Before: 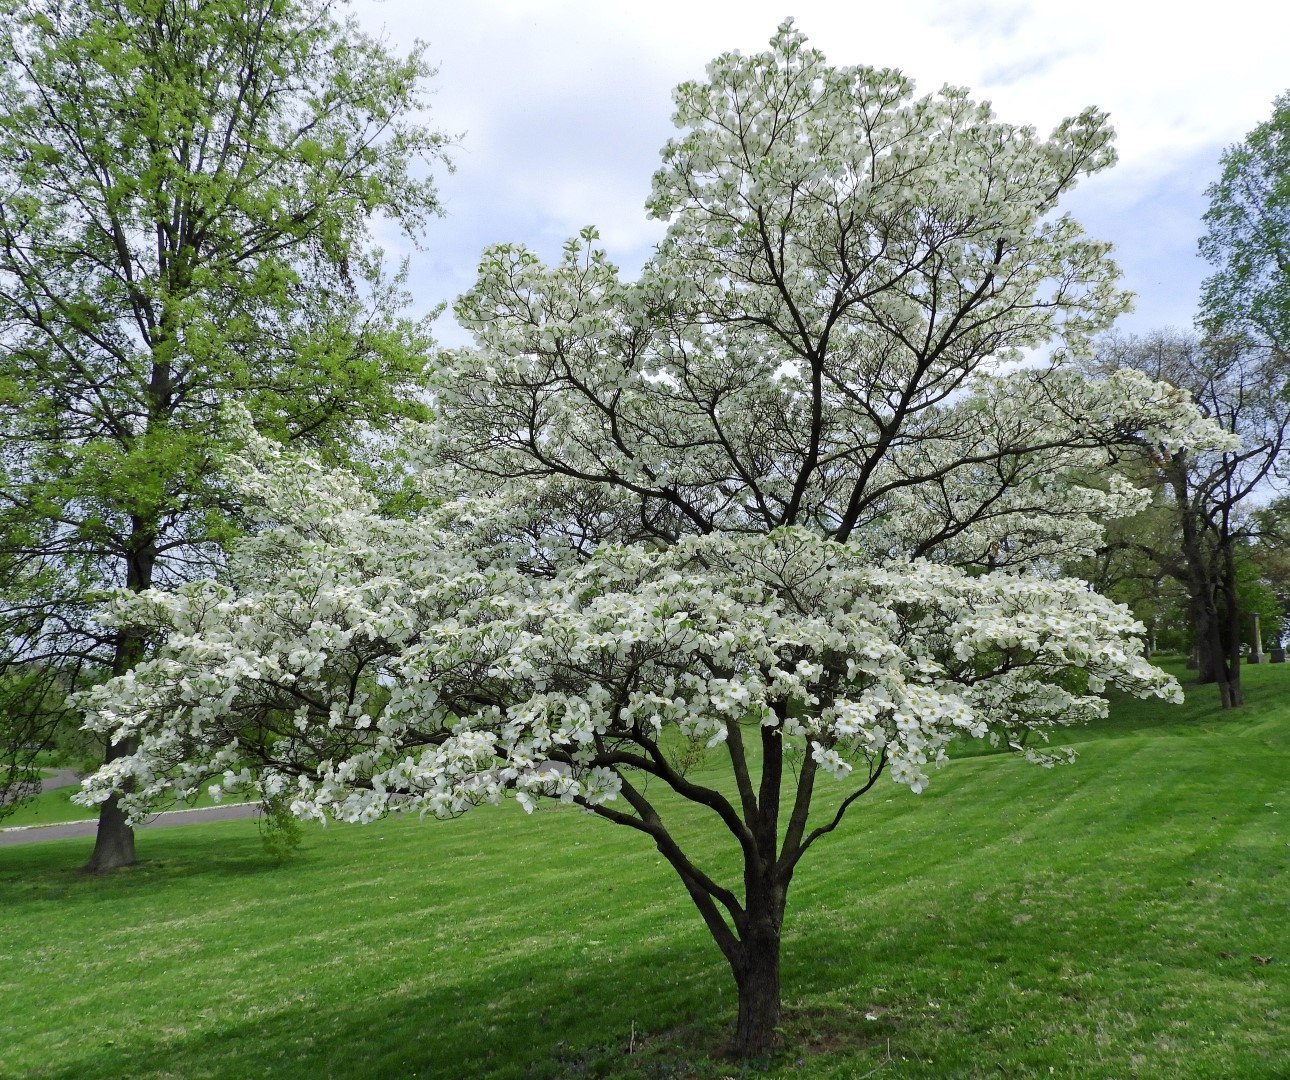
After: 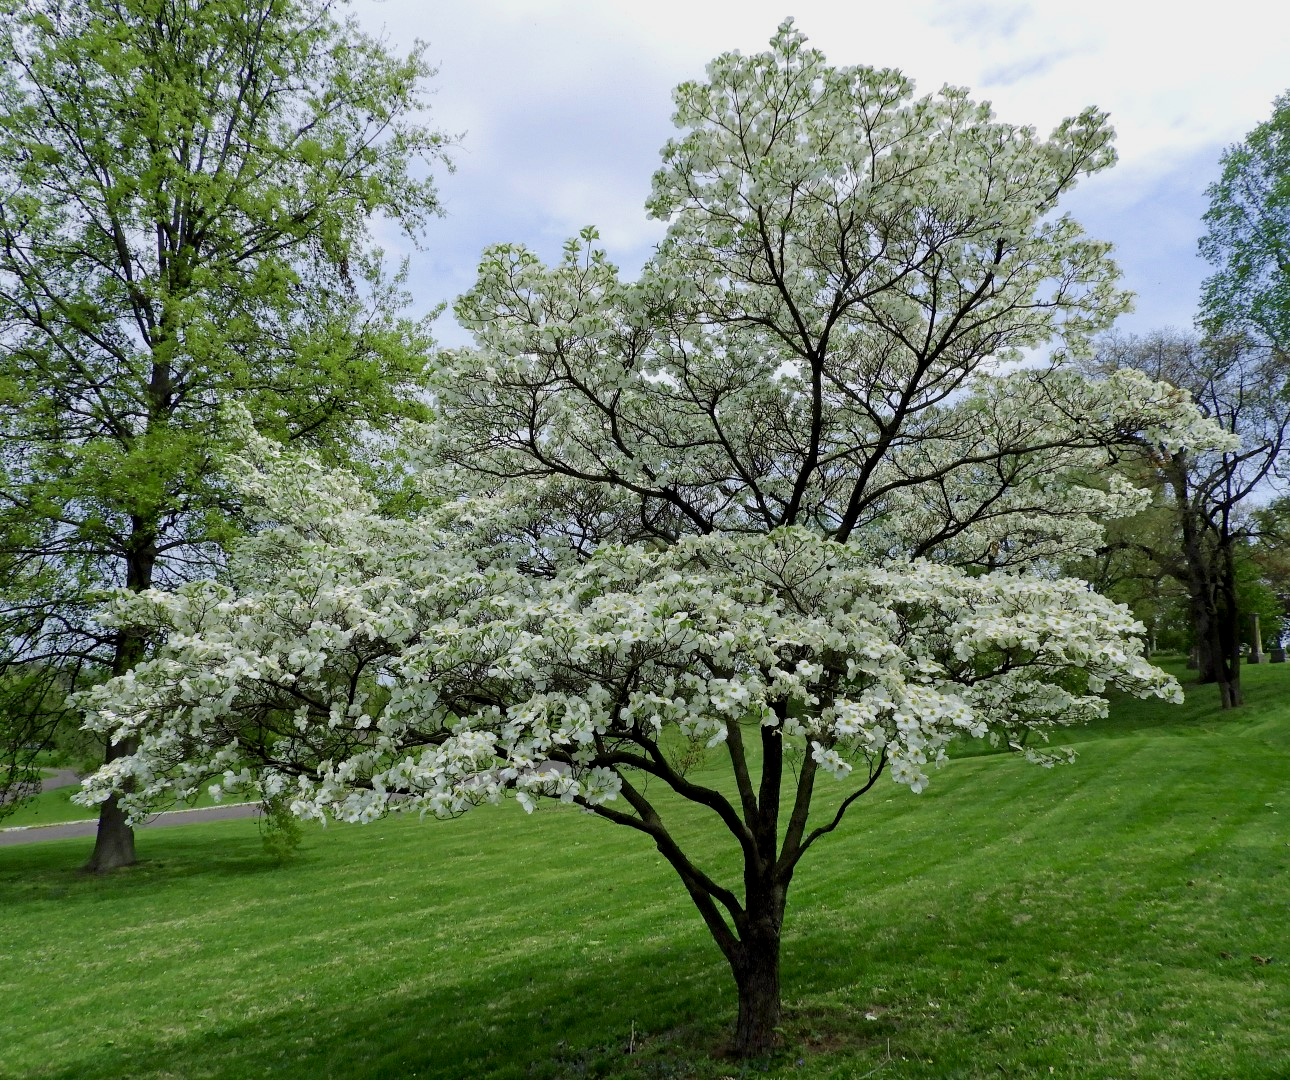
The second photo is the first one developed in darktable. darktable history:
exposure: black level correction 0.006, exposure -0.226 EV, compensate highlight preservation false
velvia: on, module defaults
